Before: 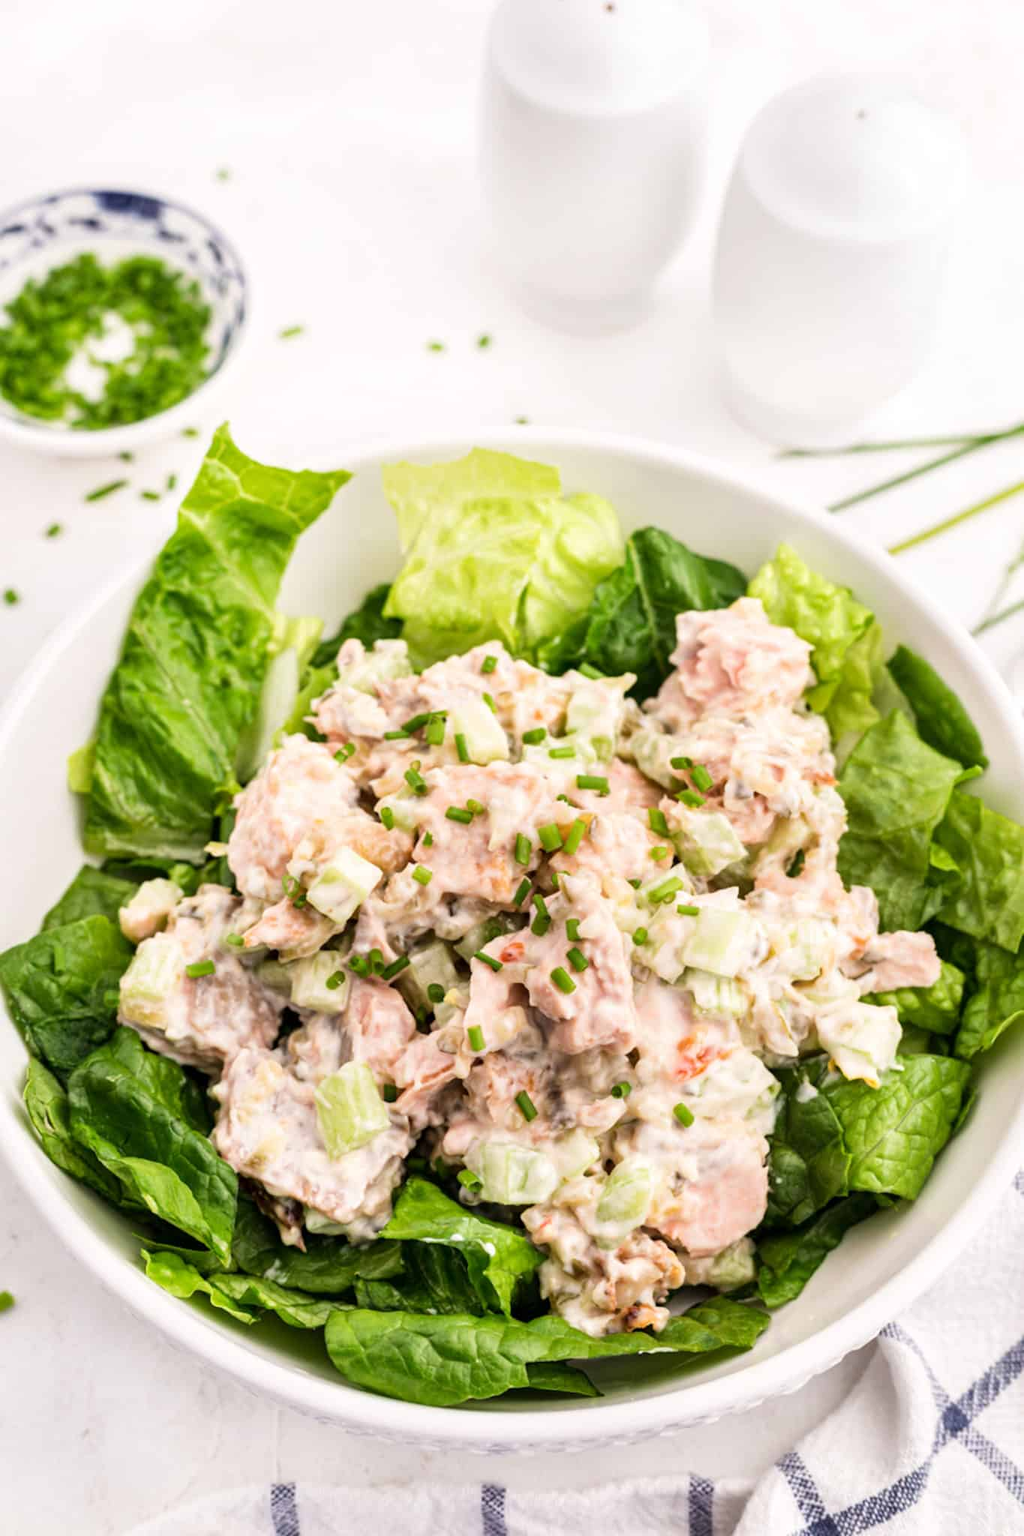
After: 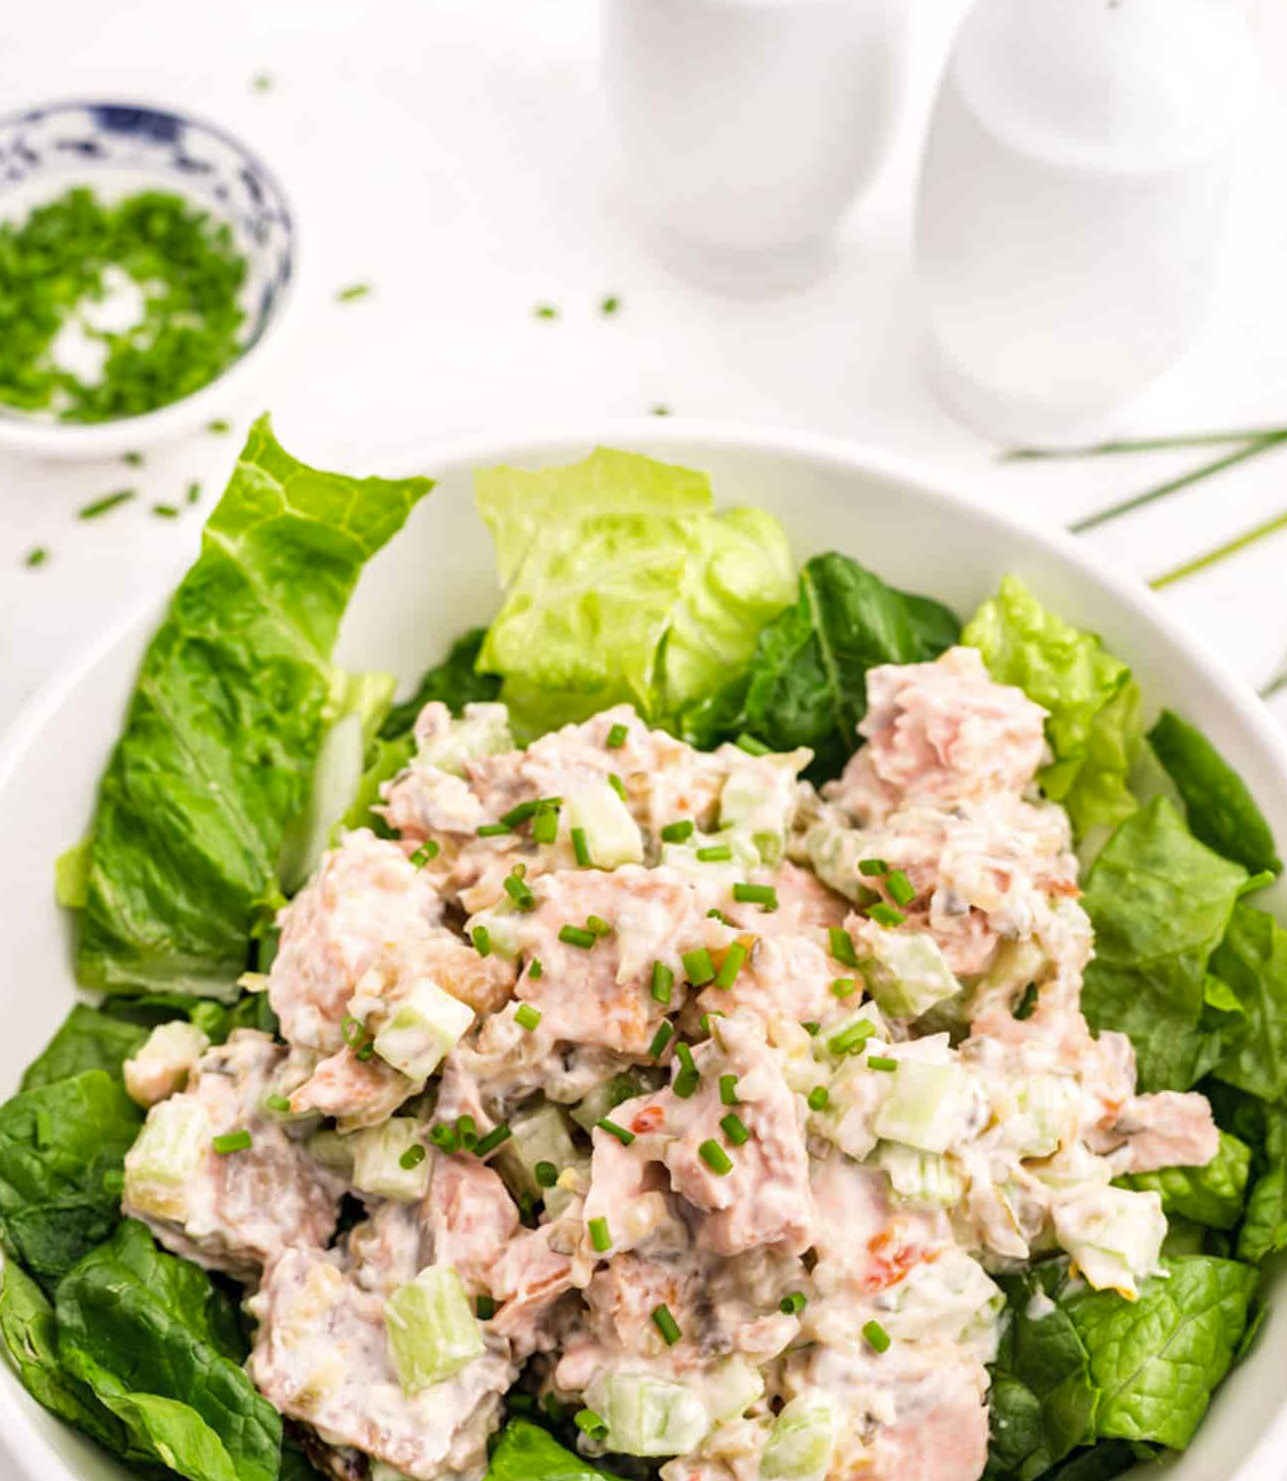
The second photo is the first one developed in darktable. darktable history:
crop: left 2.621%, top 7.351%, right 3.056%, bottom 20.287%
shadows and highlights: shadows 24.94, white point adjustment -3.06, highlights -29.68
exposure: exposure 0.128 EV, compensate exposure bias true, compensate highlight preservation false
